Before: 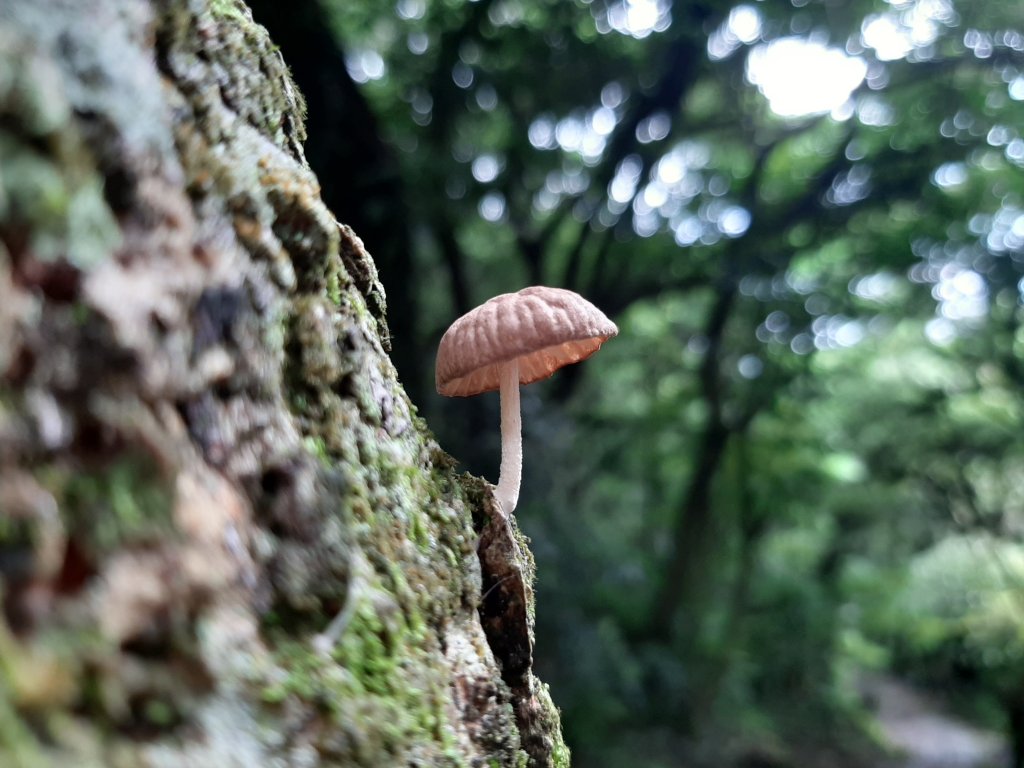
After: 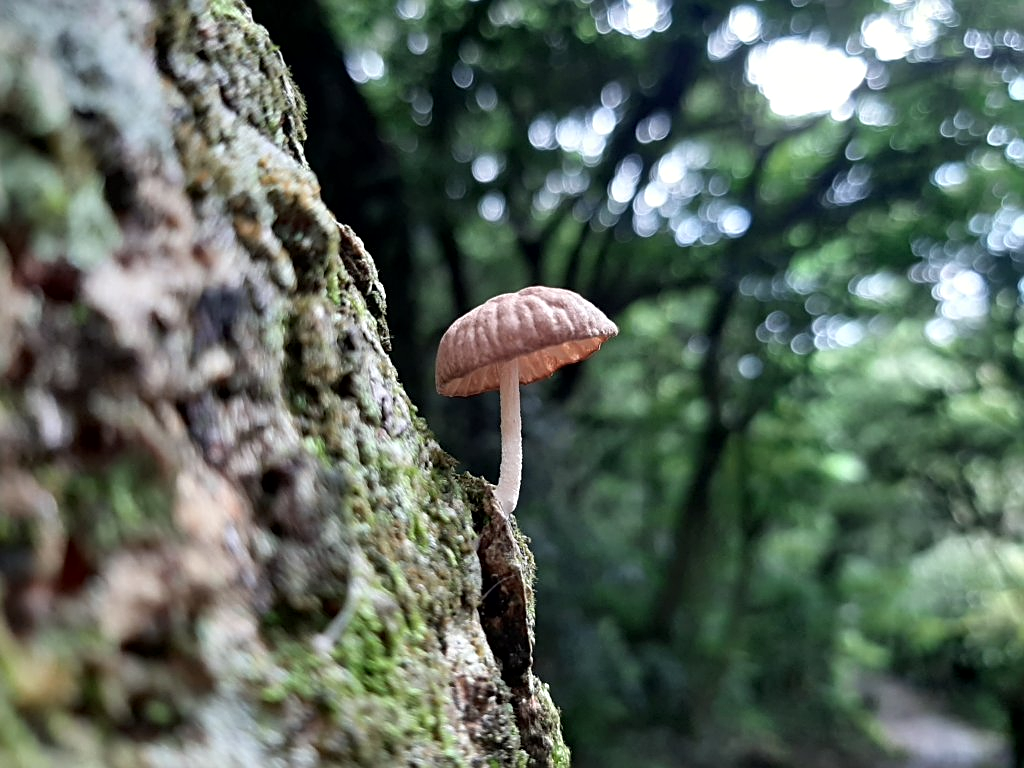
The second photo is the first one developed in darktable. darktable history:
local contrast: mode bilateral grid, contrast 28, coarseness 15, detail 115%, midtone range 0.2
sharpen: on, module defaults
